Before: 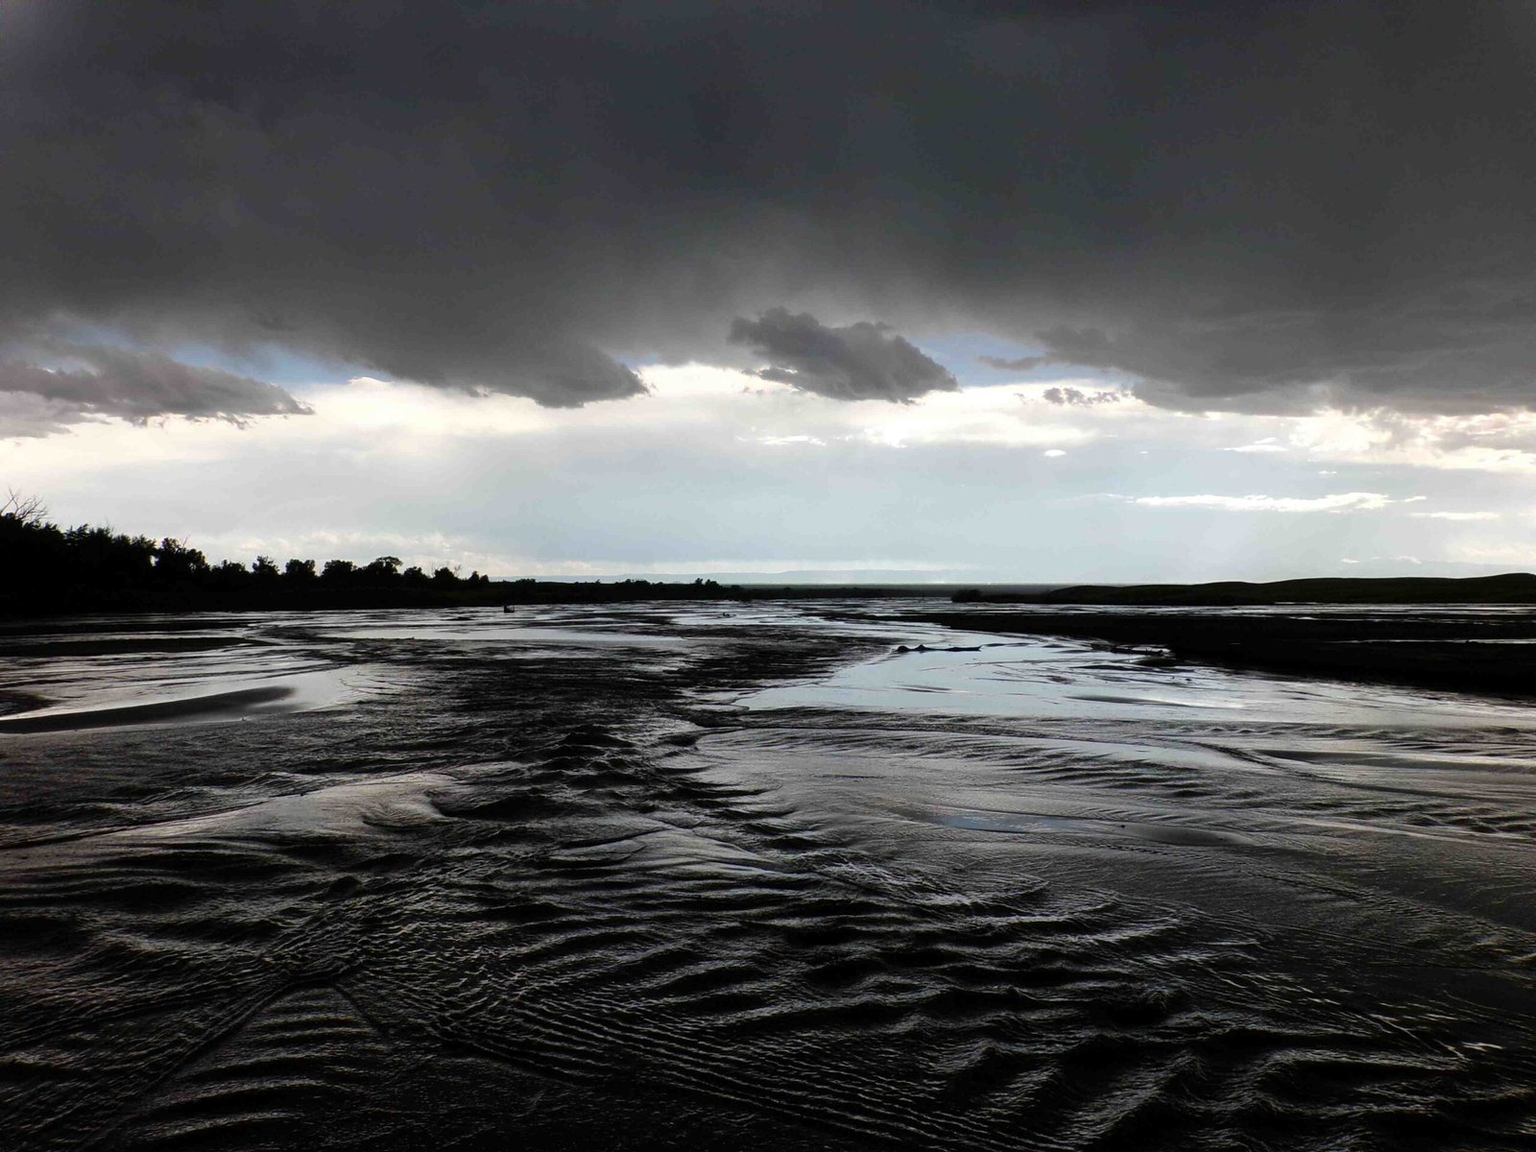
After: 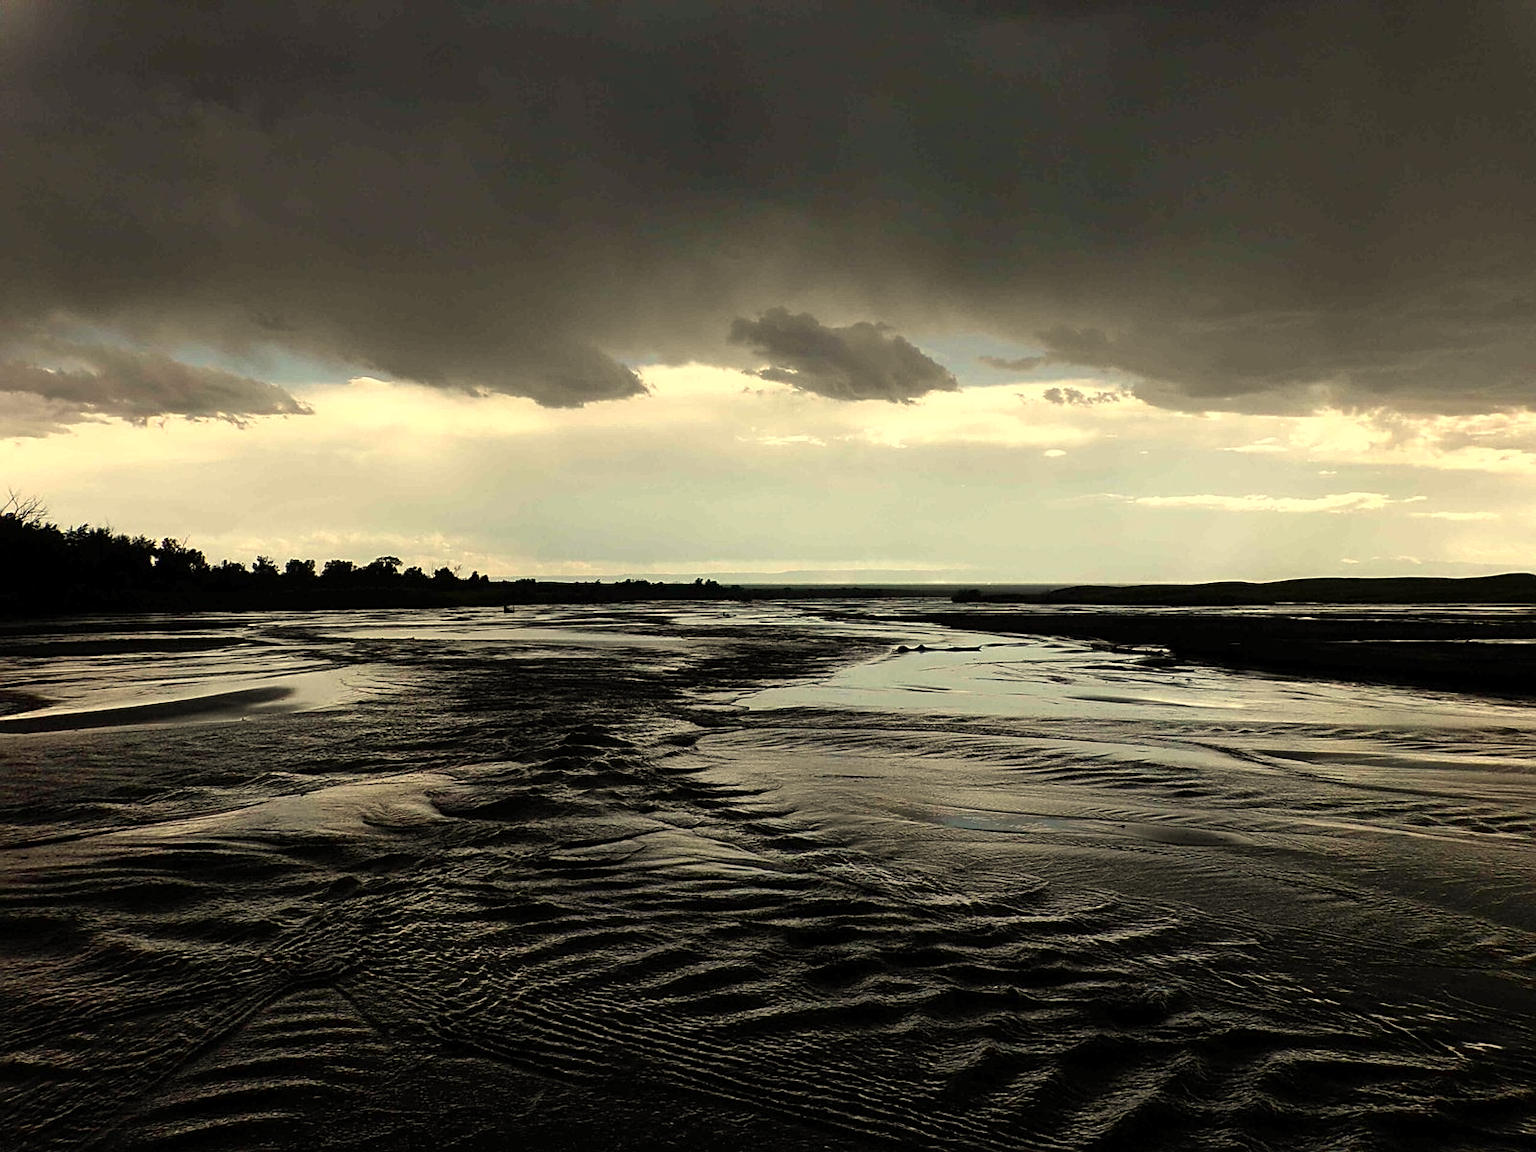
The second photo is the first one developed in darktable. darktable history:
sharpen: on, module defaults
white balance: red 1.08, blue 0.791
